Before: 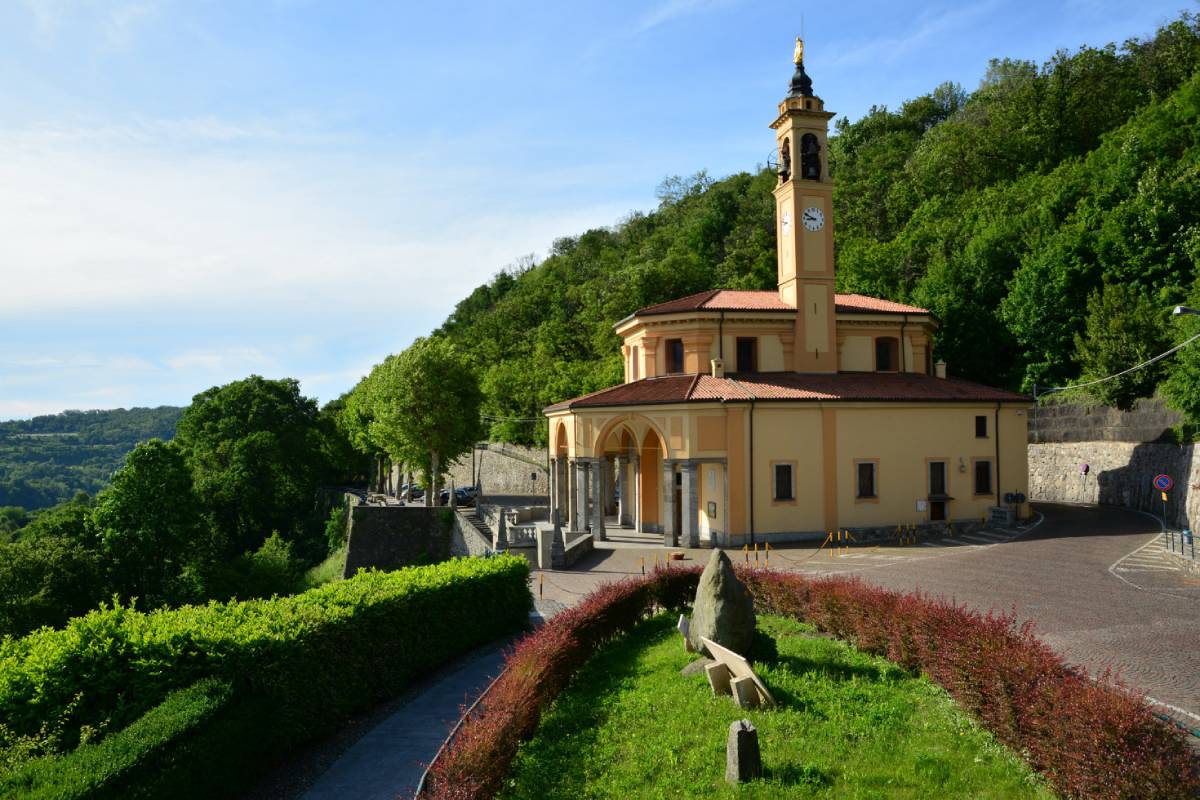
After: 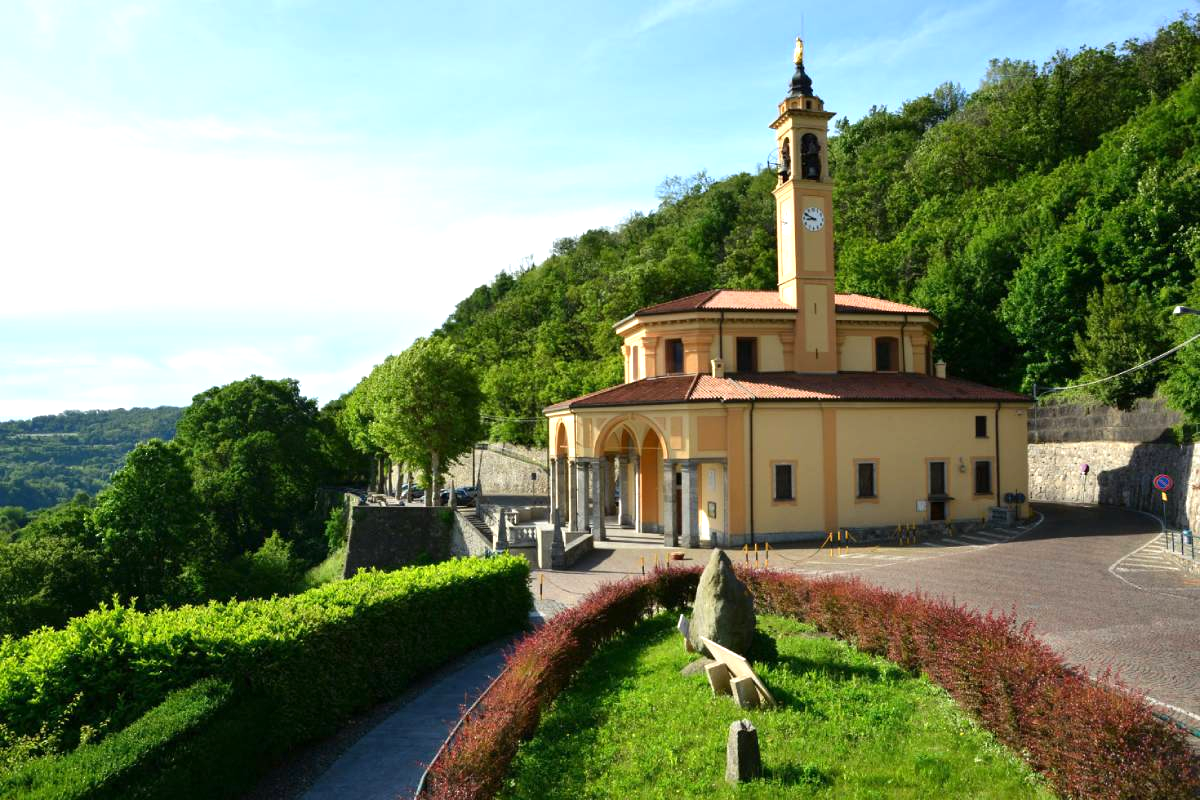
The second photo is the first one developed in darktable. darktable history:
exposure: exposure 0.611 EV, compensate exposure bias true, compensate highlight preservation false
